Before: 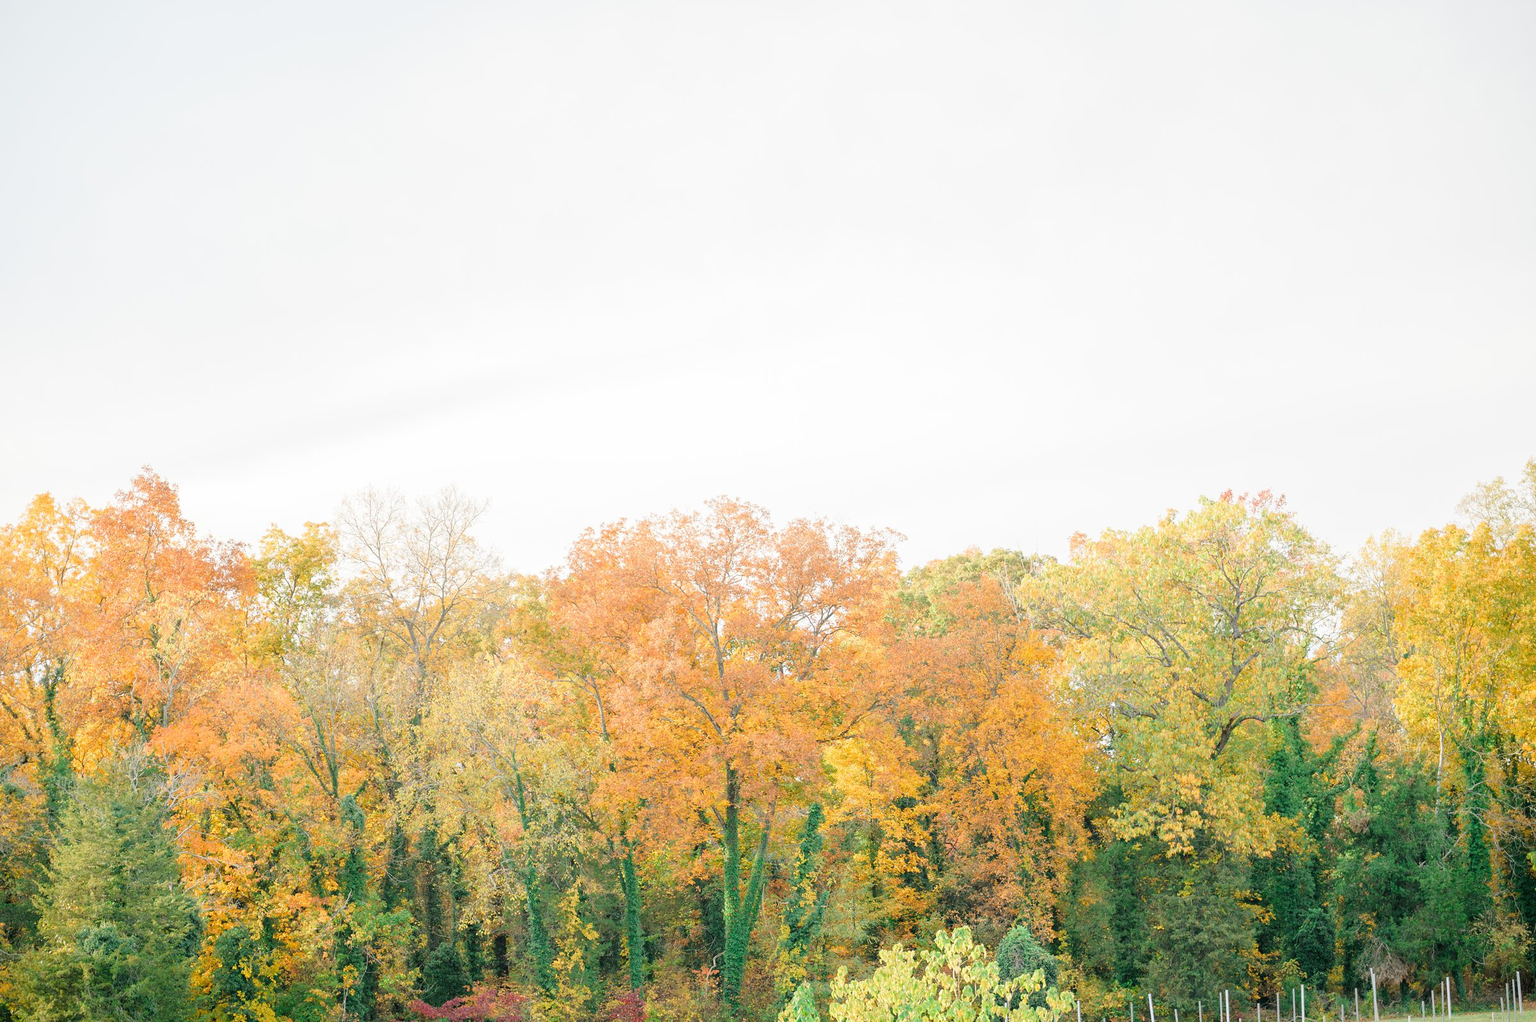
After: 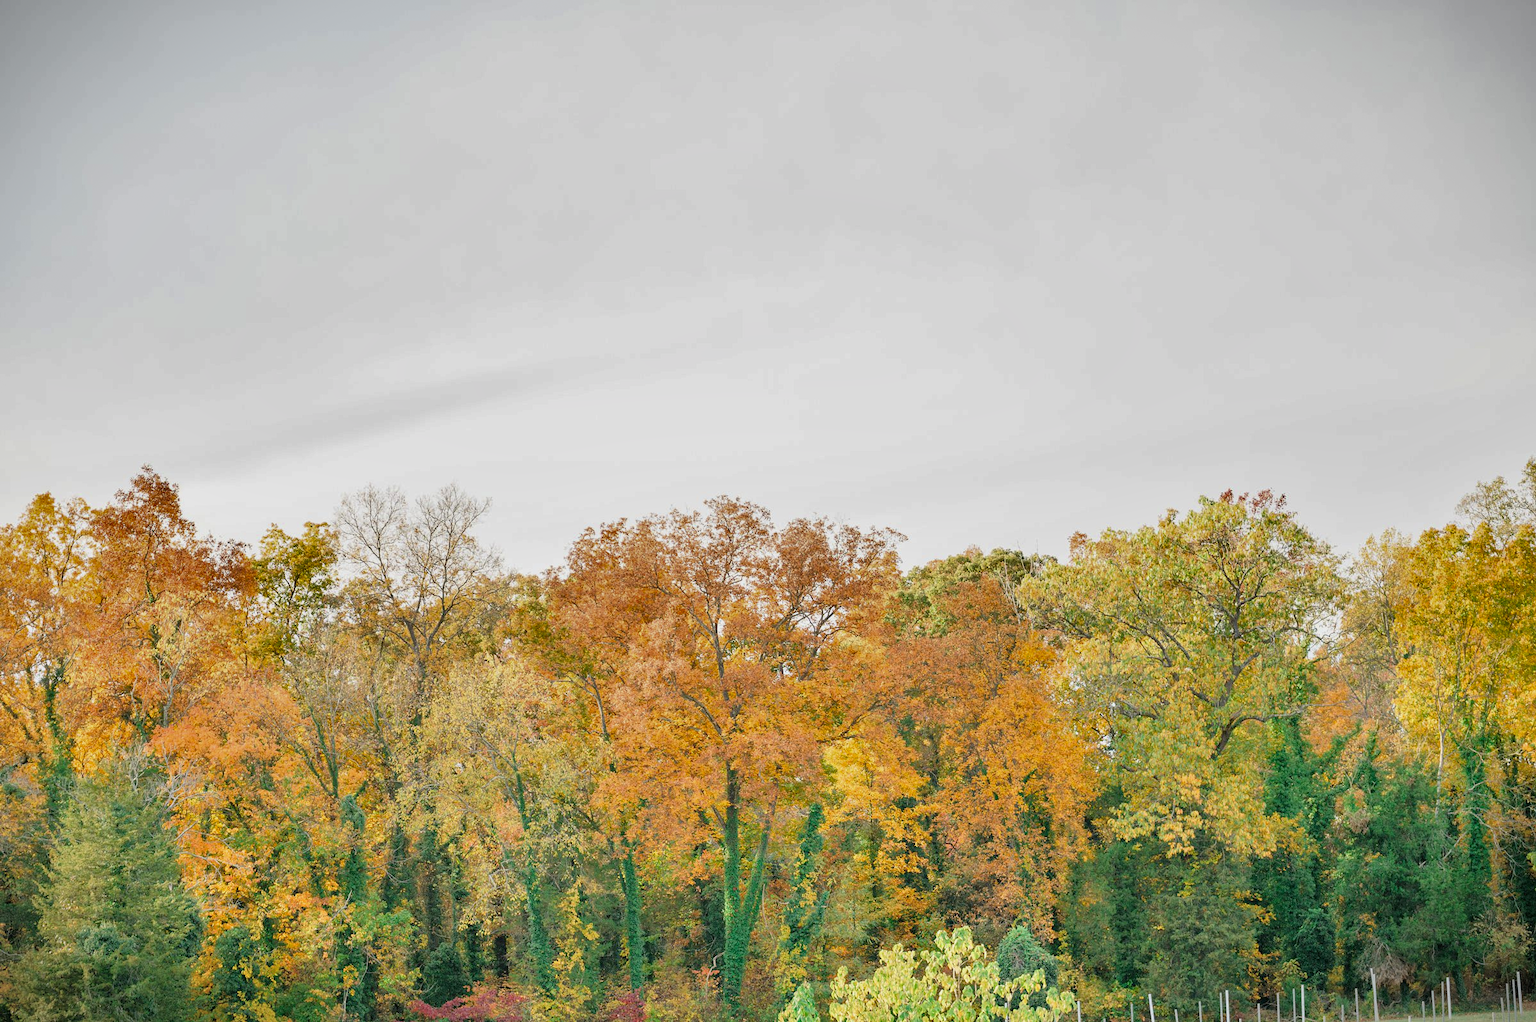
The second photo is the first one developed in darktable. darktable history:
vignetting: fall-off start 100%, brightness -0.406, saturation -0.3, width/height ratio 1.324, dithering 8-bit output, unbound false
shadows and highlights: white point adjustment -3.64, highlights -63.34, highlights color adjustment 42%, soften with gaussian
